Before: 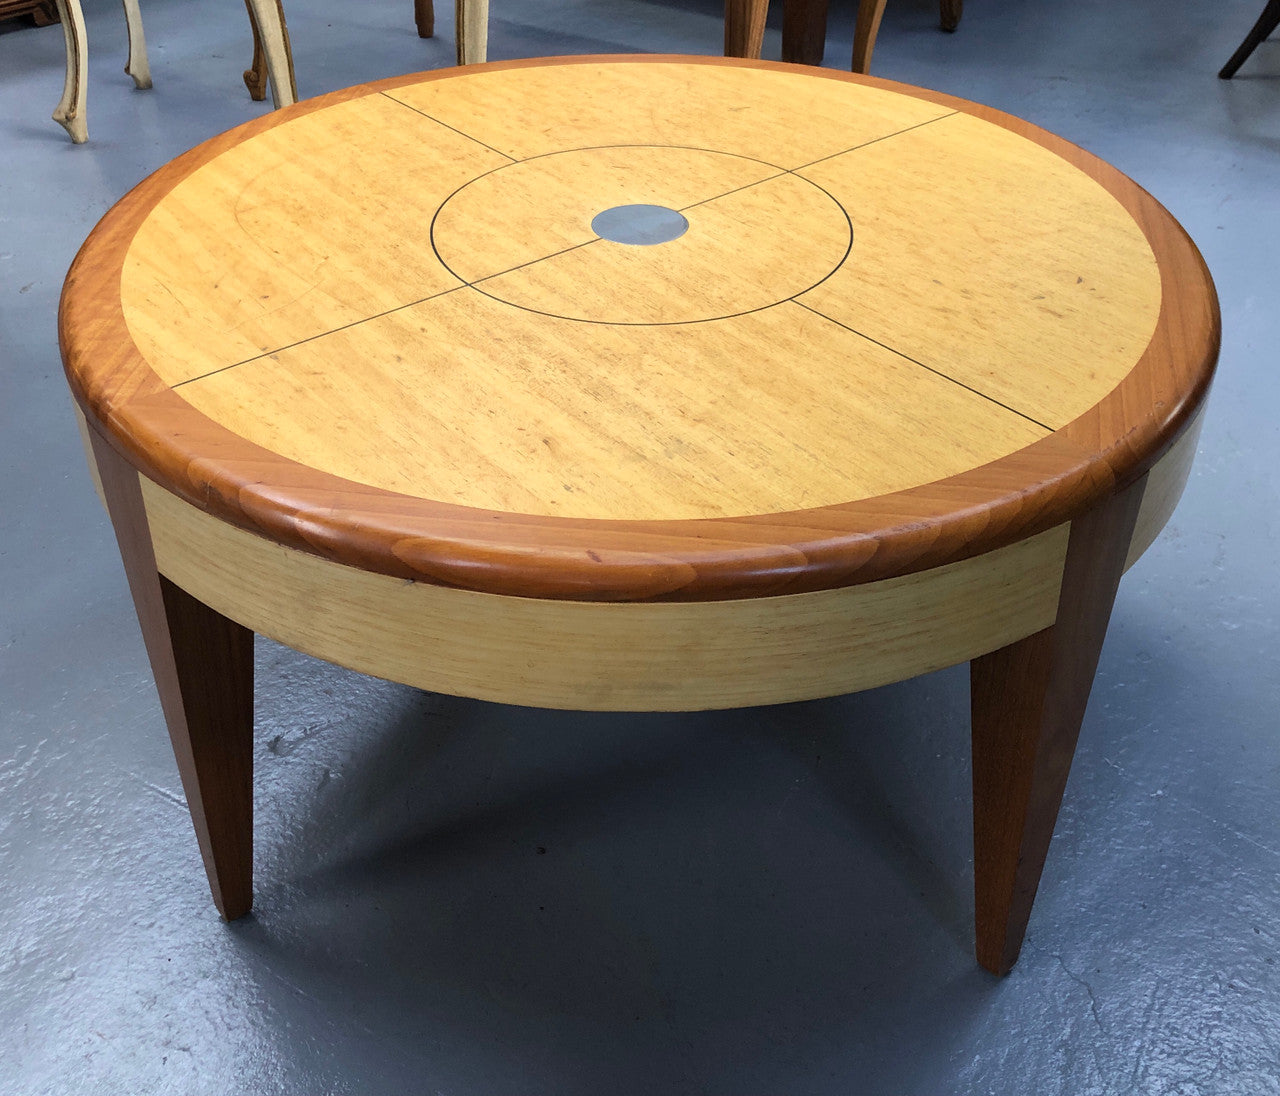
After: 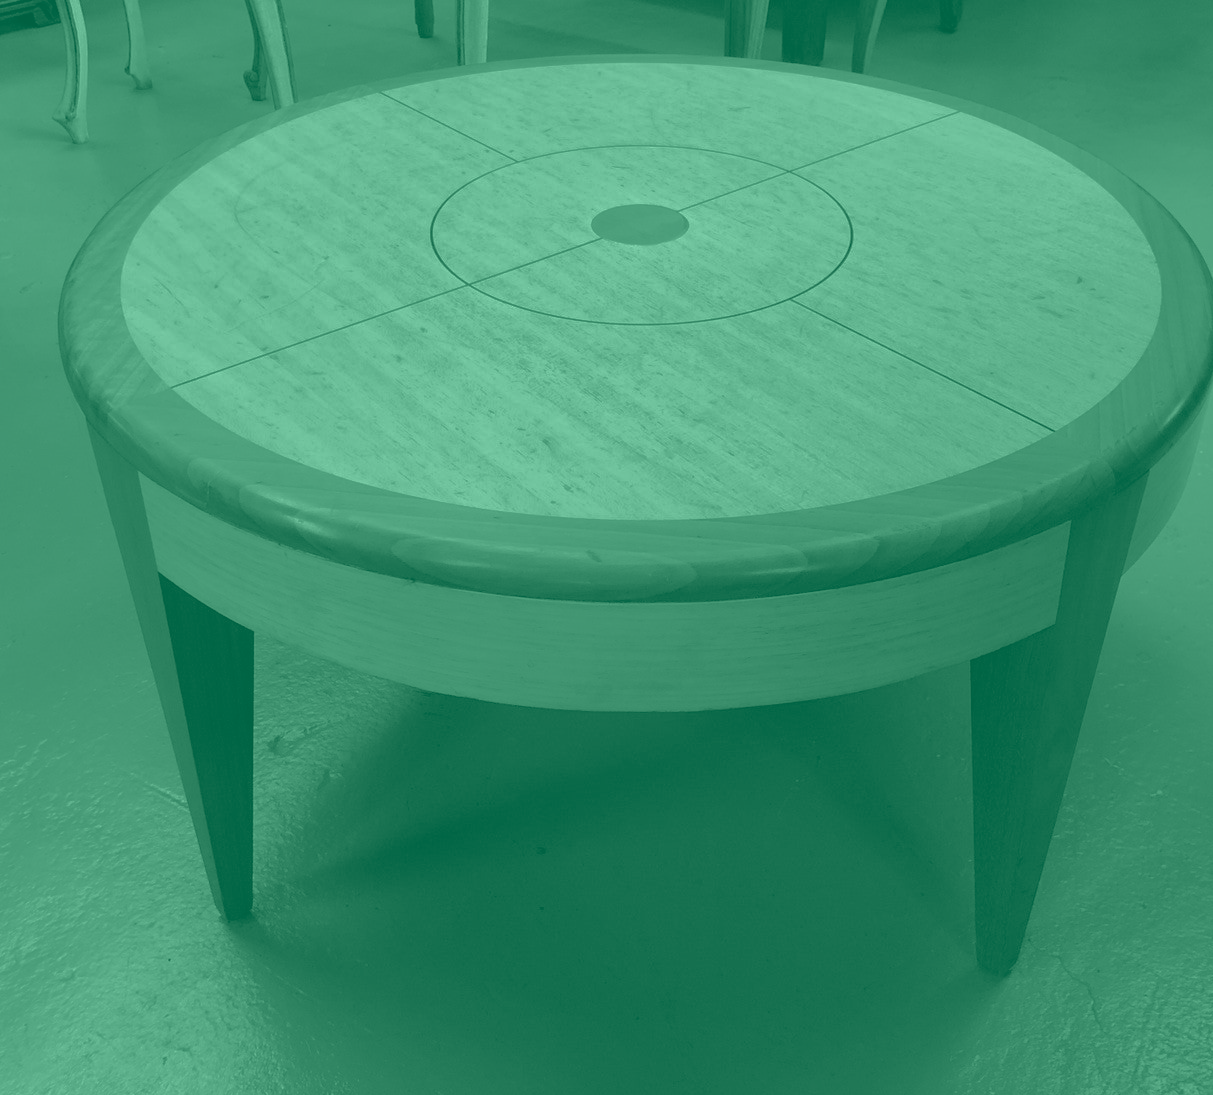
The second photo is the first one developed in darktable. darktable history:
colorize: hue 147.6°, saturation 65%, lightness 21.64%
base curve: curves: ch0 [(0, 0) (0.826, 0.587) (1, 1)]
crop and rotate: right 5.167%
